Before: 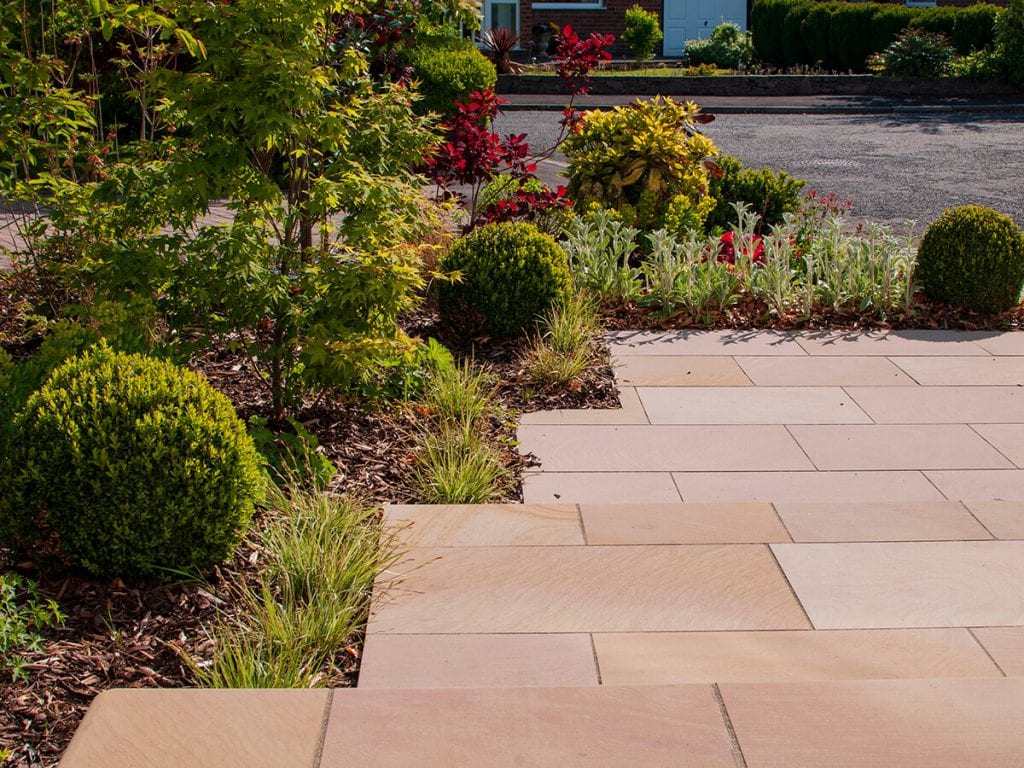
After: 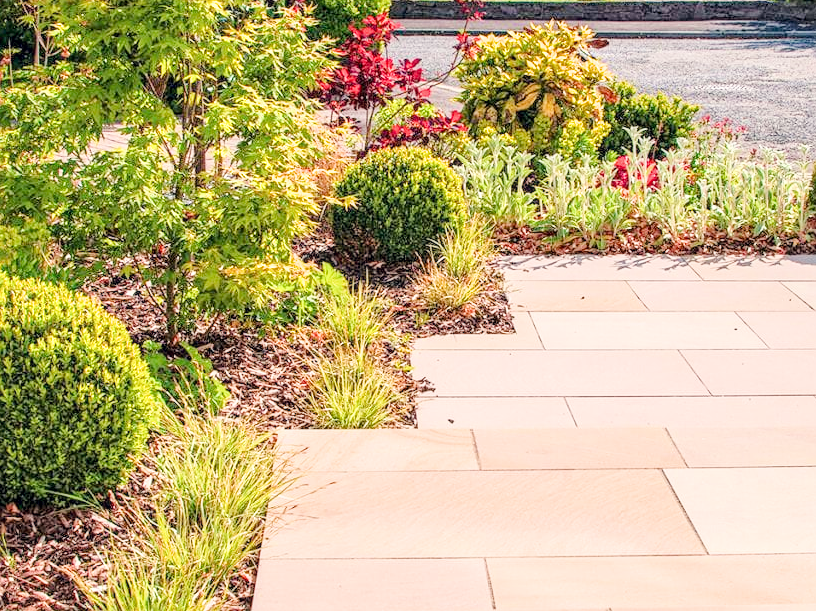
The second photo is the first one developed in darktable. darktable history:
tone equalizer: -8 EV 1.03 EV, -7 EV 0.992 EV, -6 EV 1.01 EV, -5 EV 1.02 EV, -4 EV 1.03 EV, -3 EV 0.753 EV, -2 EV 0.49 EV, -1 EV 0.248 EV, smoothing diameter 2.15%, edges refinement/feathering 23.86, mask exposure compensation -1.57 EV, filter diffusion 5
color correction: highlights a* 0.424, highlights b* 2.72, shadows a* -0.958, shadows b* -4.5
filmic rgb: black relative exposure -7.65 EV, white relative exposure 4.56 EV, hardness 3.61
crop and rotate: left 10.383%, top 9.829%, right 9.887%, bottom 10.486%
exposure: black level correction 0, exposure 2.118 EV, compensate highlight preservation false
sharpen: radius 1.314, amount 0.301, threshold 0.181
local contrast: on, module defaults
